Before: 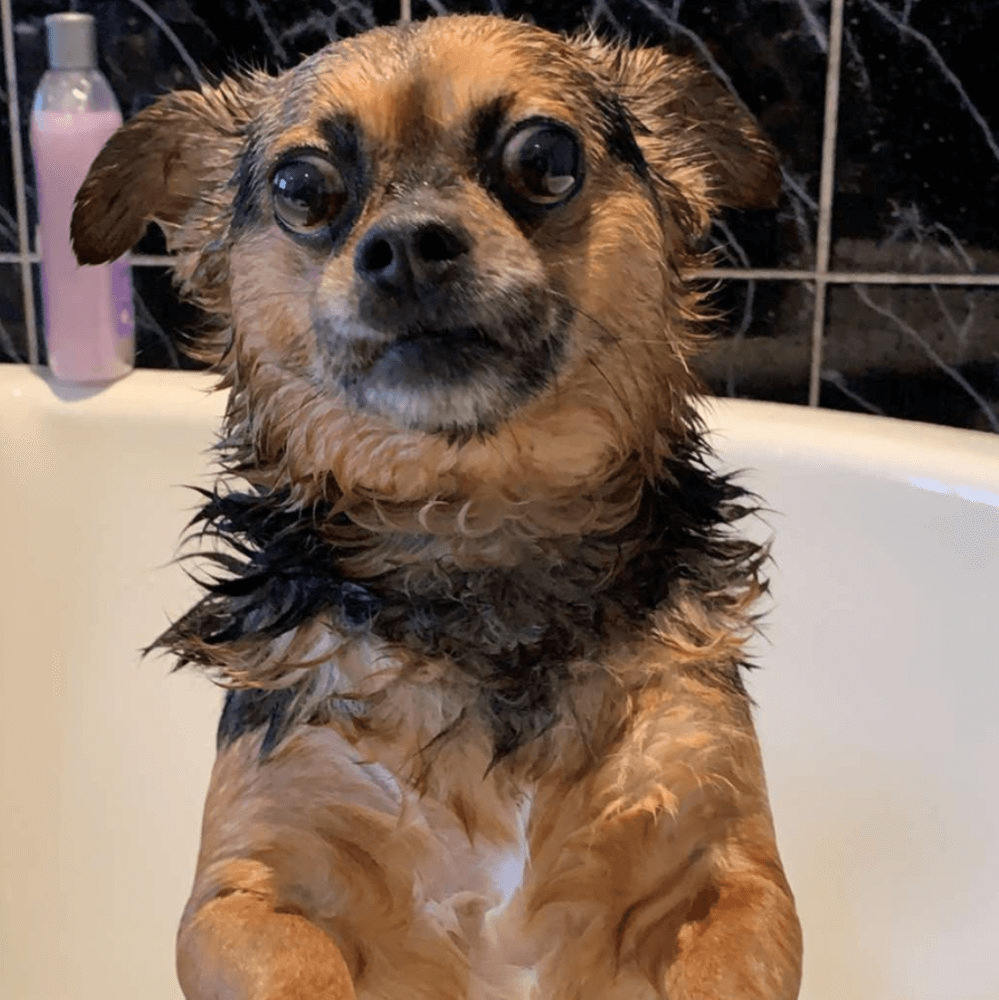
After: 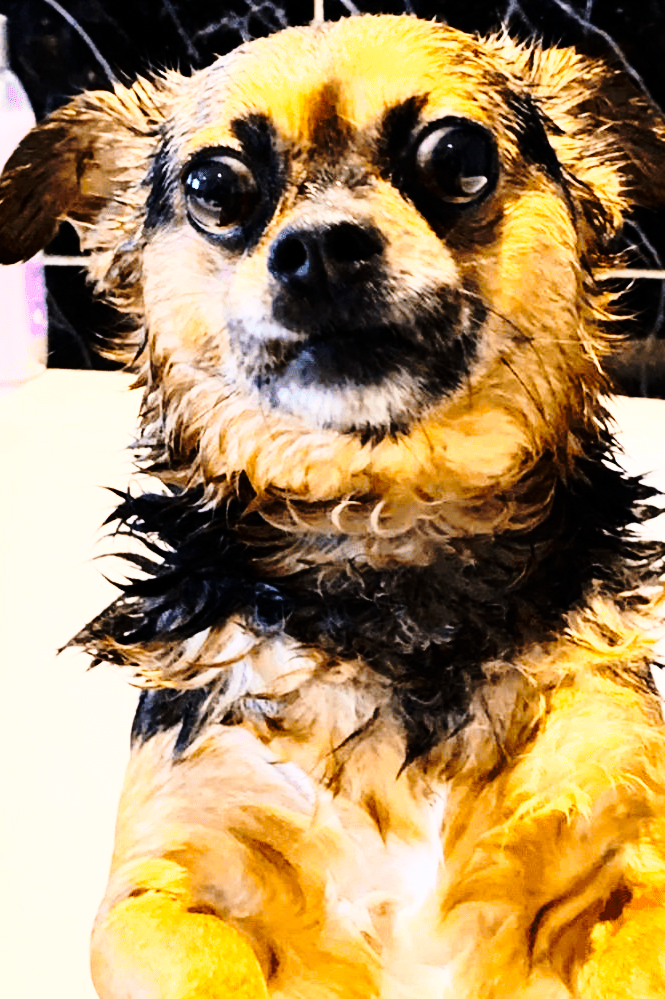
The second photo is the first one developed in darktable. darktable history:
base curve: curves: ch0 [(0, 0) (0.028, 0.03) (0.121, 0.232) (0.46, 0.748) (0.859, 0.968) (1, 1)], preserve colors none
crop and rotate: left 8.786%, right 24.548%
rgb curve: curves: ch0 [(0, 0) (0.21, 0.15) (0.24, 0.21) (0.5, 0.75) (0.75, 0.96) (0.89, 0.99) (1, 1)]; ch1 [(0, 0.02) (0.21, 0.13) (0.25, 0.2) (0.5, 0.67) (0.75, 0.9) (0.89, 0.97) (1, 1)]; ch2 [(0, 0.02) (0.21, 0.13) (0.25, 0.2) (0.5, 0.67) (0.75, 0.9) (0.89, 0.97) (1, 1)], compensate middle gray true
color balance rgb: perceptual saturation grading › global saturation 40%, global vibrance 15%
